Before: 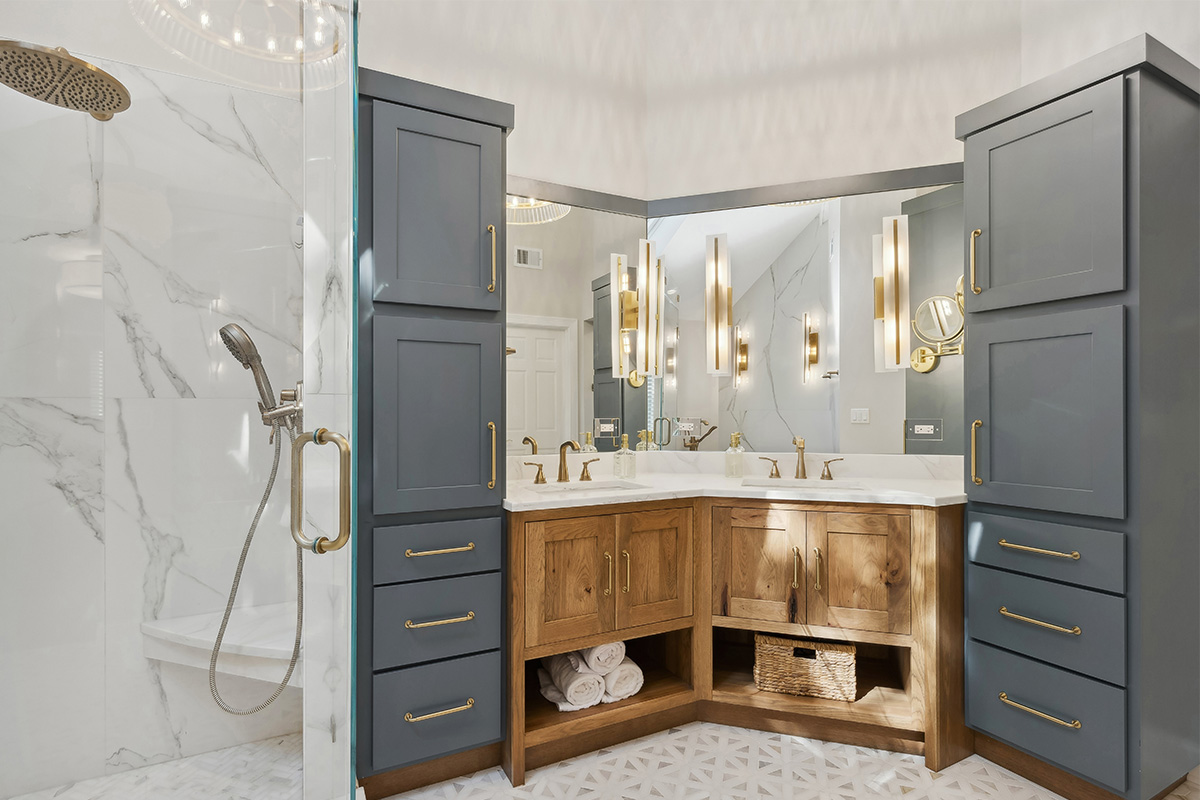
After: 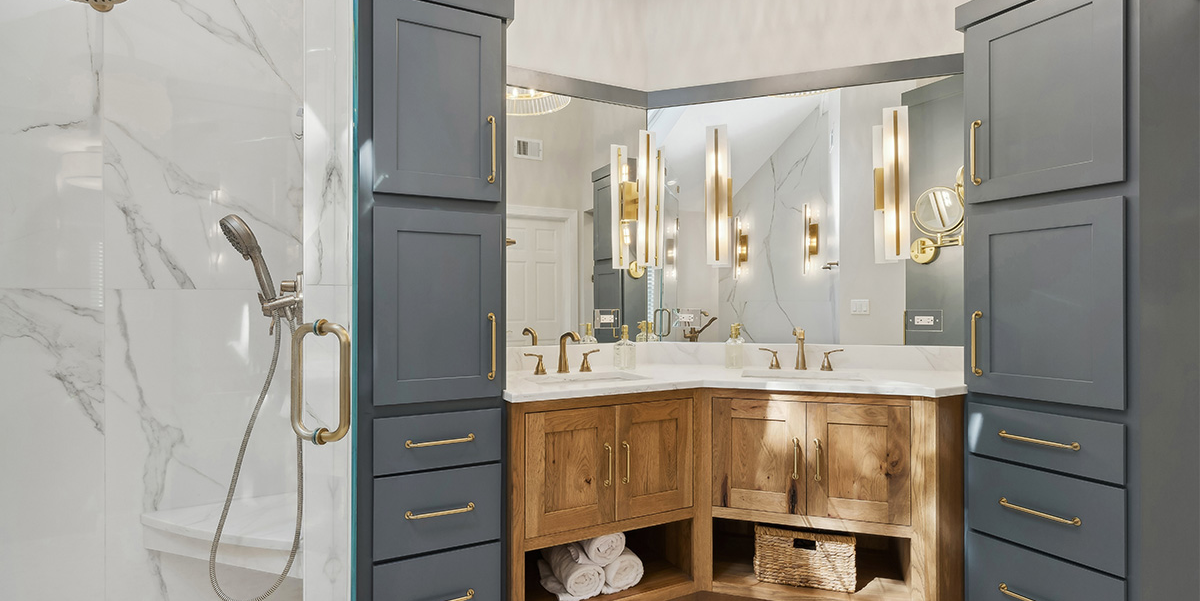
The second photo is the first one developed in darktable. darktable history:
crop: top 13.685%, bottom 11.122%
